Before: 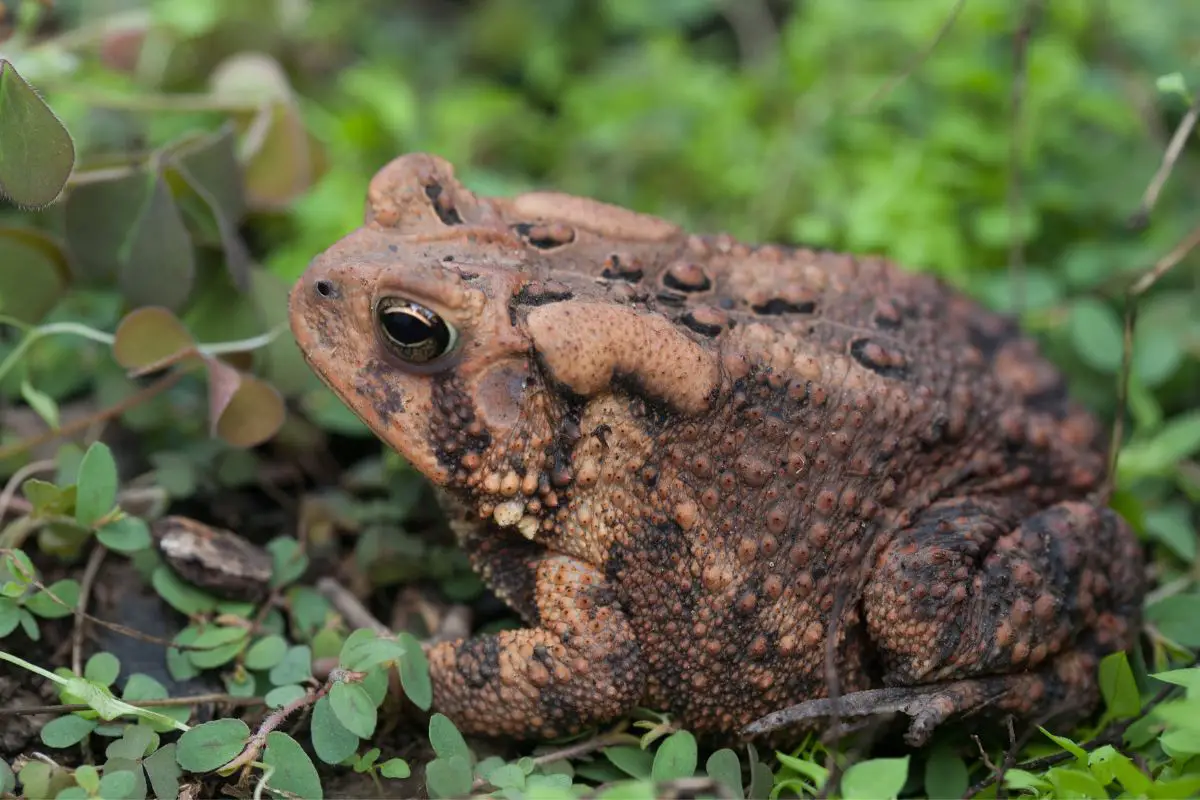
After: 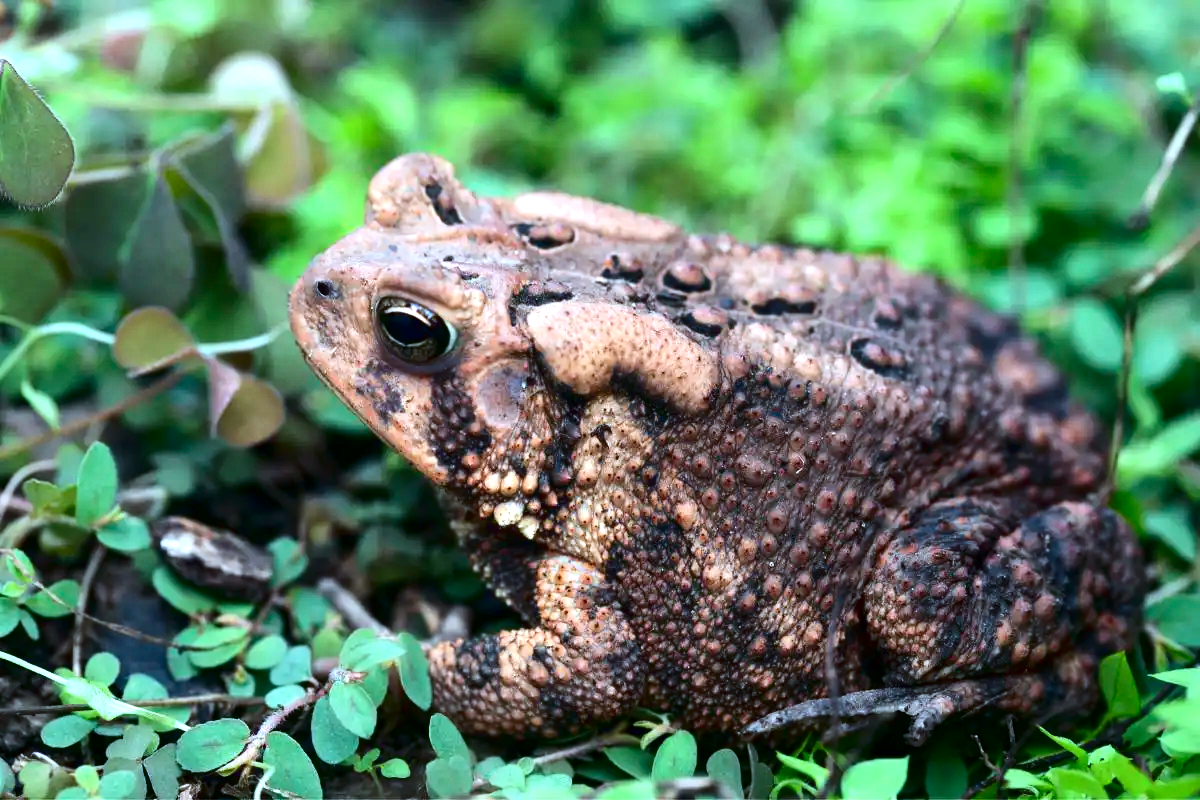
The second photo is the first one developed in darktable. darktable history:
exposure: black level correction 0, exposure 1.107 EV, compensate highlight preservation false
contrast brightness saturation: contrast 0.19, brightness -0.243, saturation 0.116
color calibration: x 0.382, y 0.371, temperature 3903.74 K, clip negative RGB from gamut false
tone equalizer: edges refinement/feathering 500, mask exposure compensation -1.57 EV, preserve details no
